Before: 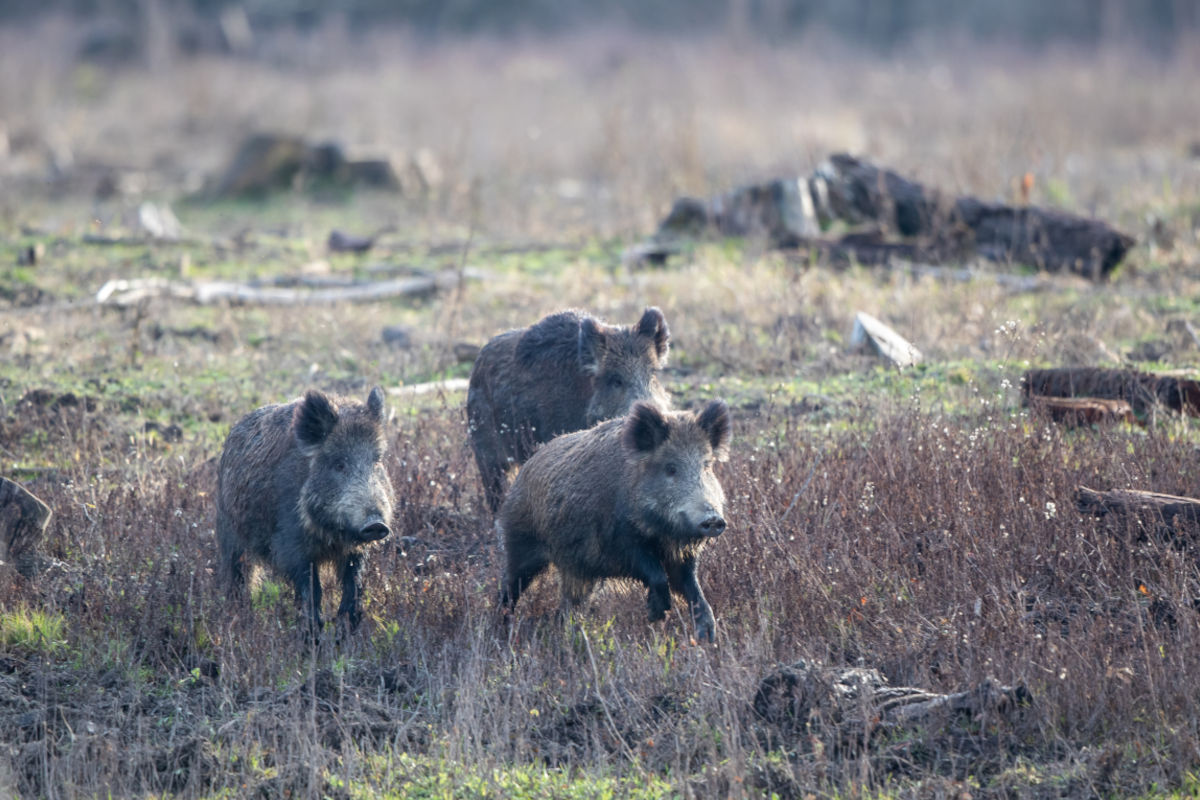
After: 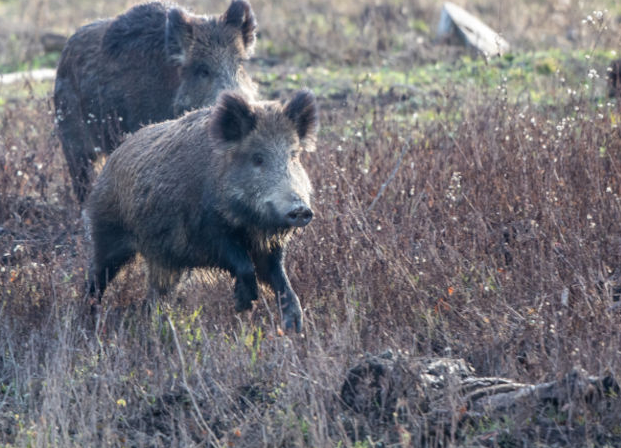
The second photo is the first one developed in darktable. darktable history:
shadows and highlights: highlights color adjustment 0%, soften with gaussian
crop: left 34.479%, top 38.822%, right 13.718%, bottom 5.172%
